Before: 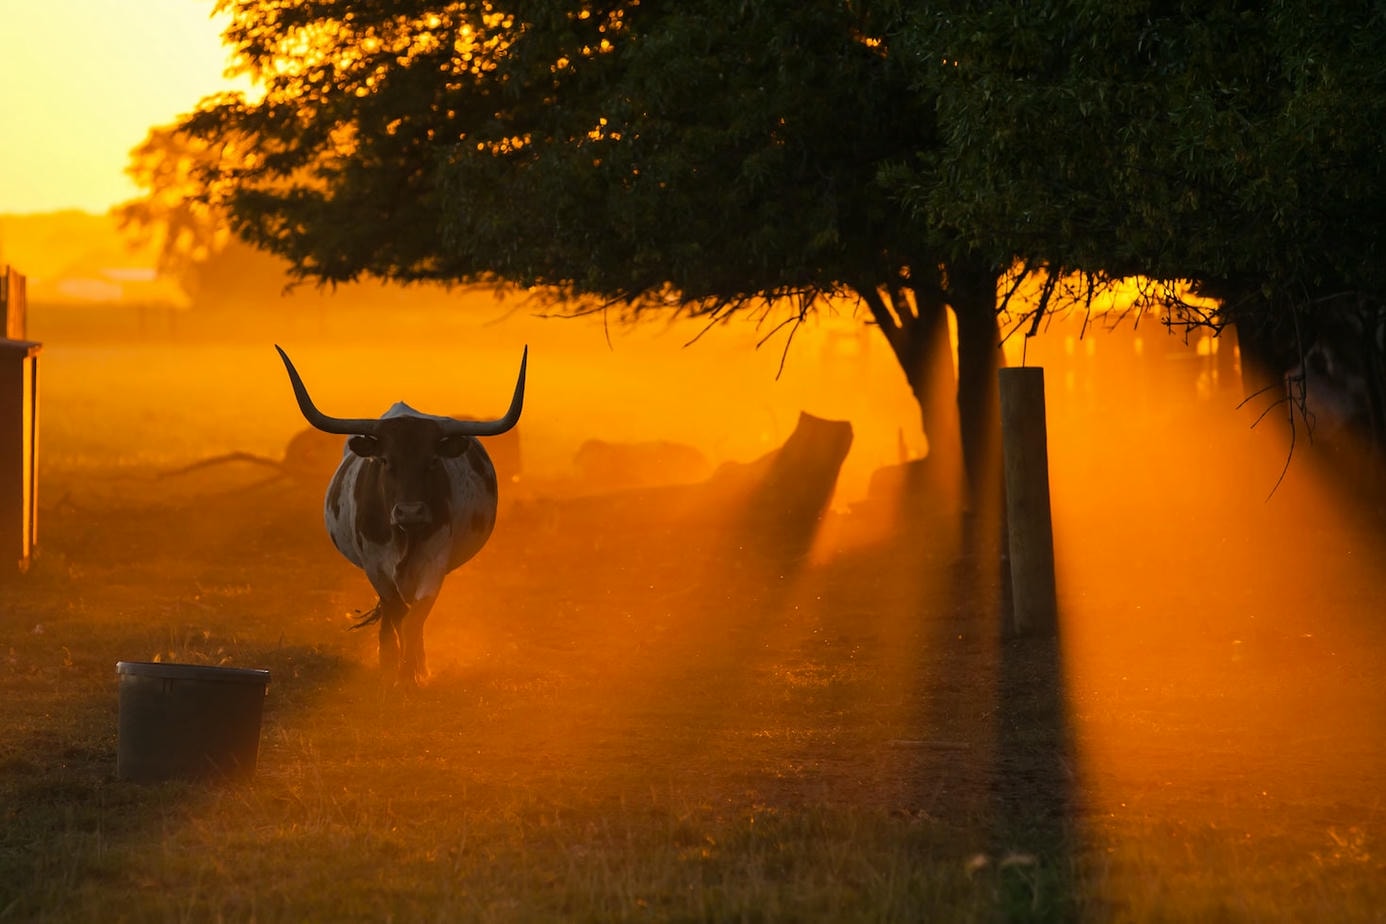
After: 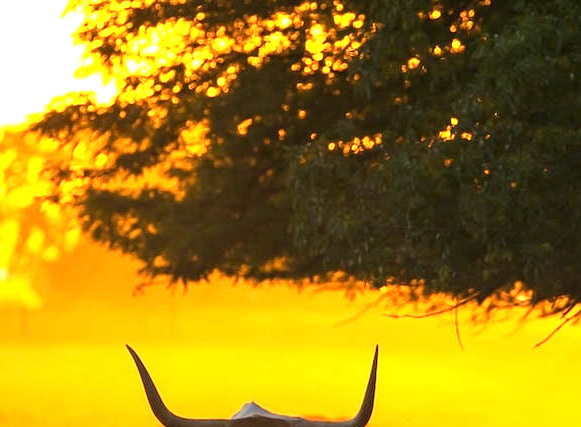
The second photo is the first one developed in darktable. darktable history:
exposure: black level correction 0, exposure 1.388 EV, compensate exposure bias true, compensate highlight preservation false
crop and rotate: left 10.817%, top 0.062%, right 47.194%, bottom 53.626%
